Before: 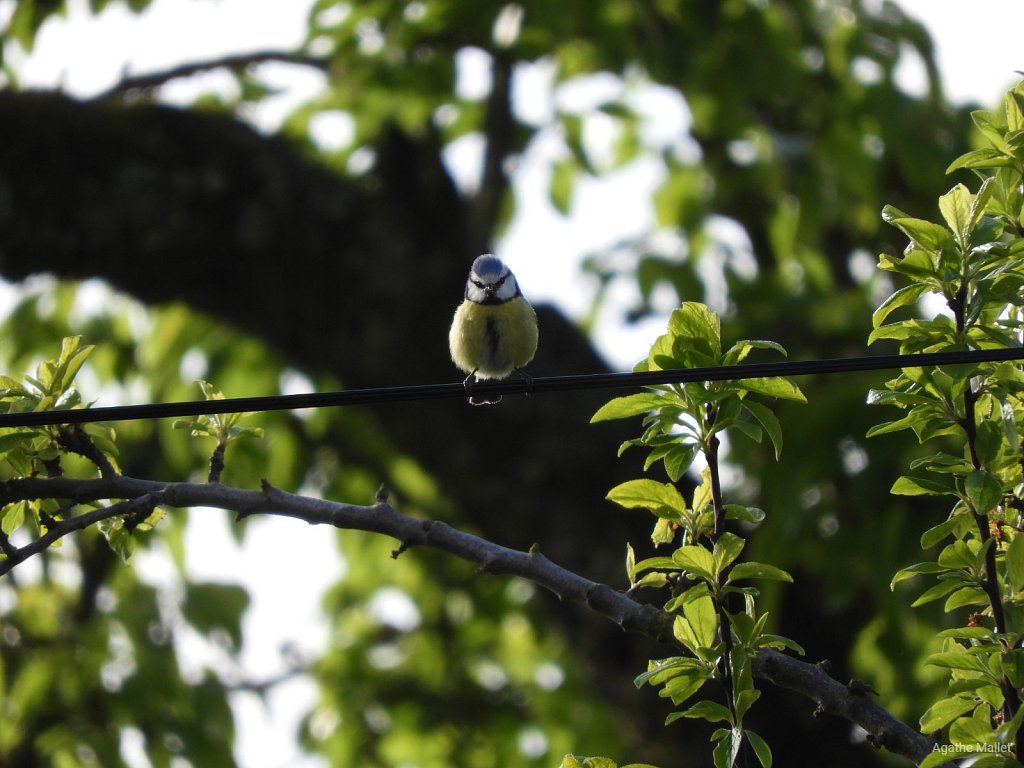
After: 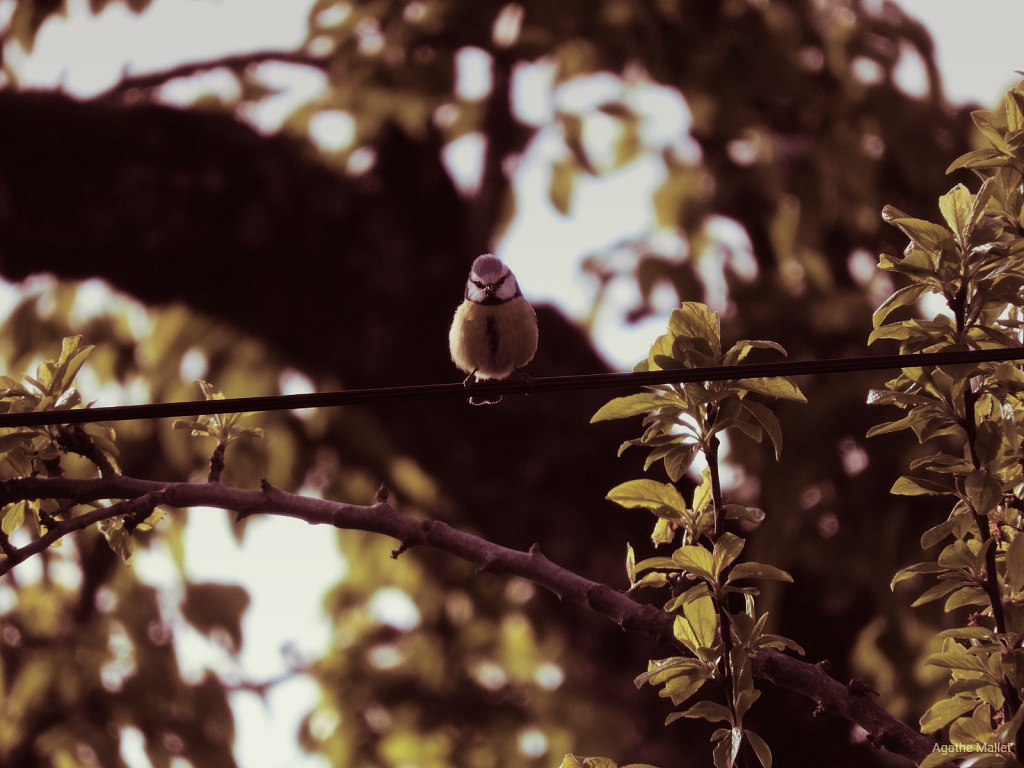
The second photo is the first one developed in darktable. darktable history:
graduated density: on, module defaults
white balance: emerald 1
color balance: mode lift, gamma, gain (sRGB), lift [1, 1.049, 1, 1]
filmic rgb: black relative exposure -11.35 EV, white relative exposure 3.22 EV, hardness 6.76, color science v6 (2022)
split-toning: compress 20%
